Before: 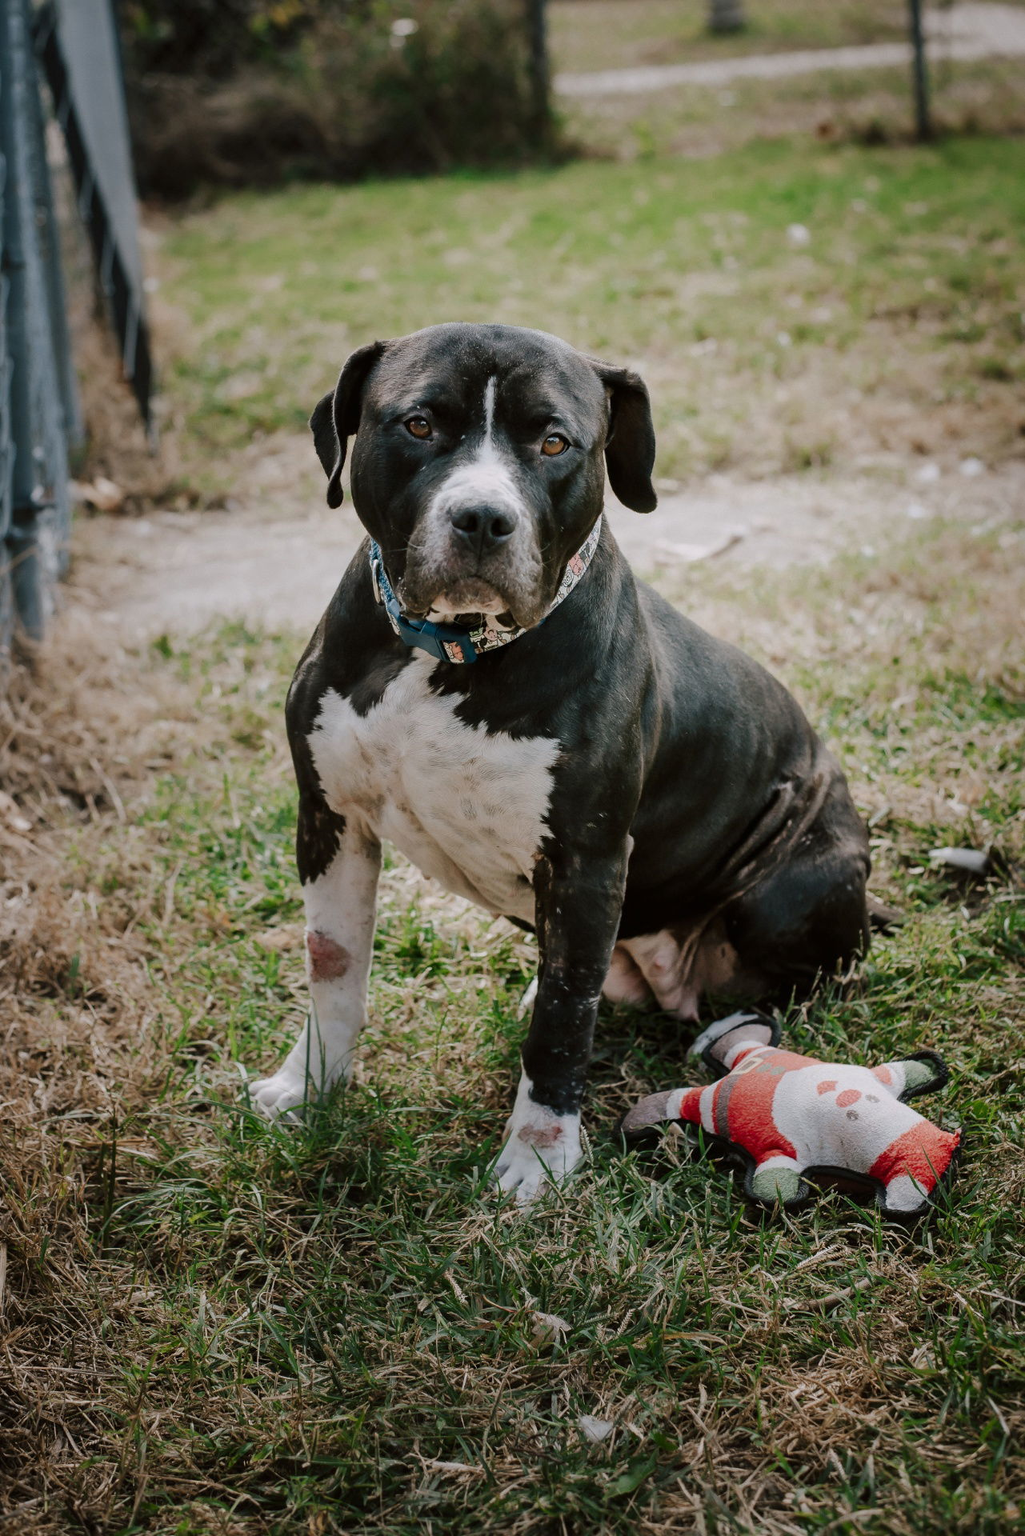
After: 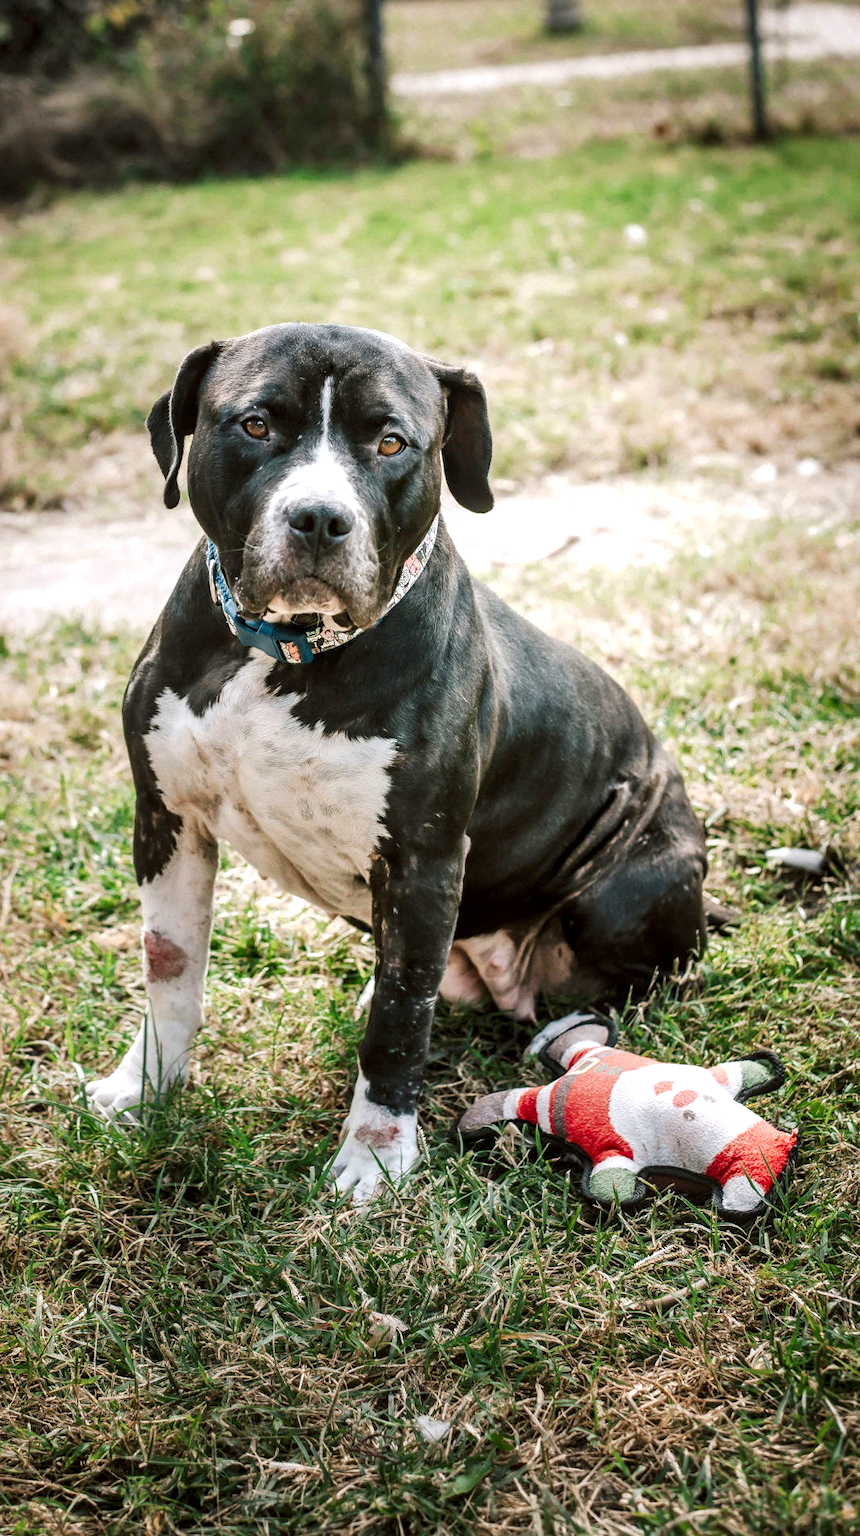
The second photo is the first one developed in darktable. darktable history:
crop: left 15.926%
exposure: black level correction 0.001, exposure 0.963 EV, compensate highlight preservation false
color correction: highlights b* -0.012
local contrast: on, module defaults
